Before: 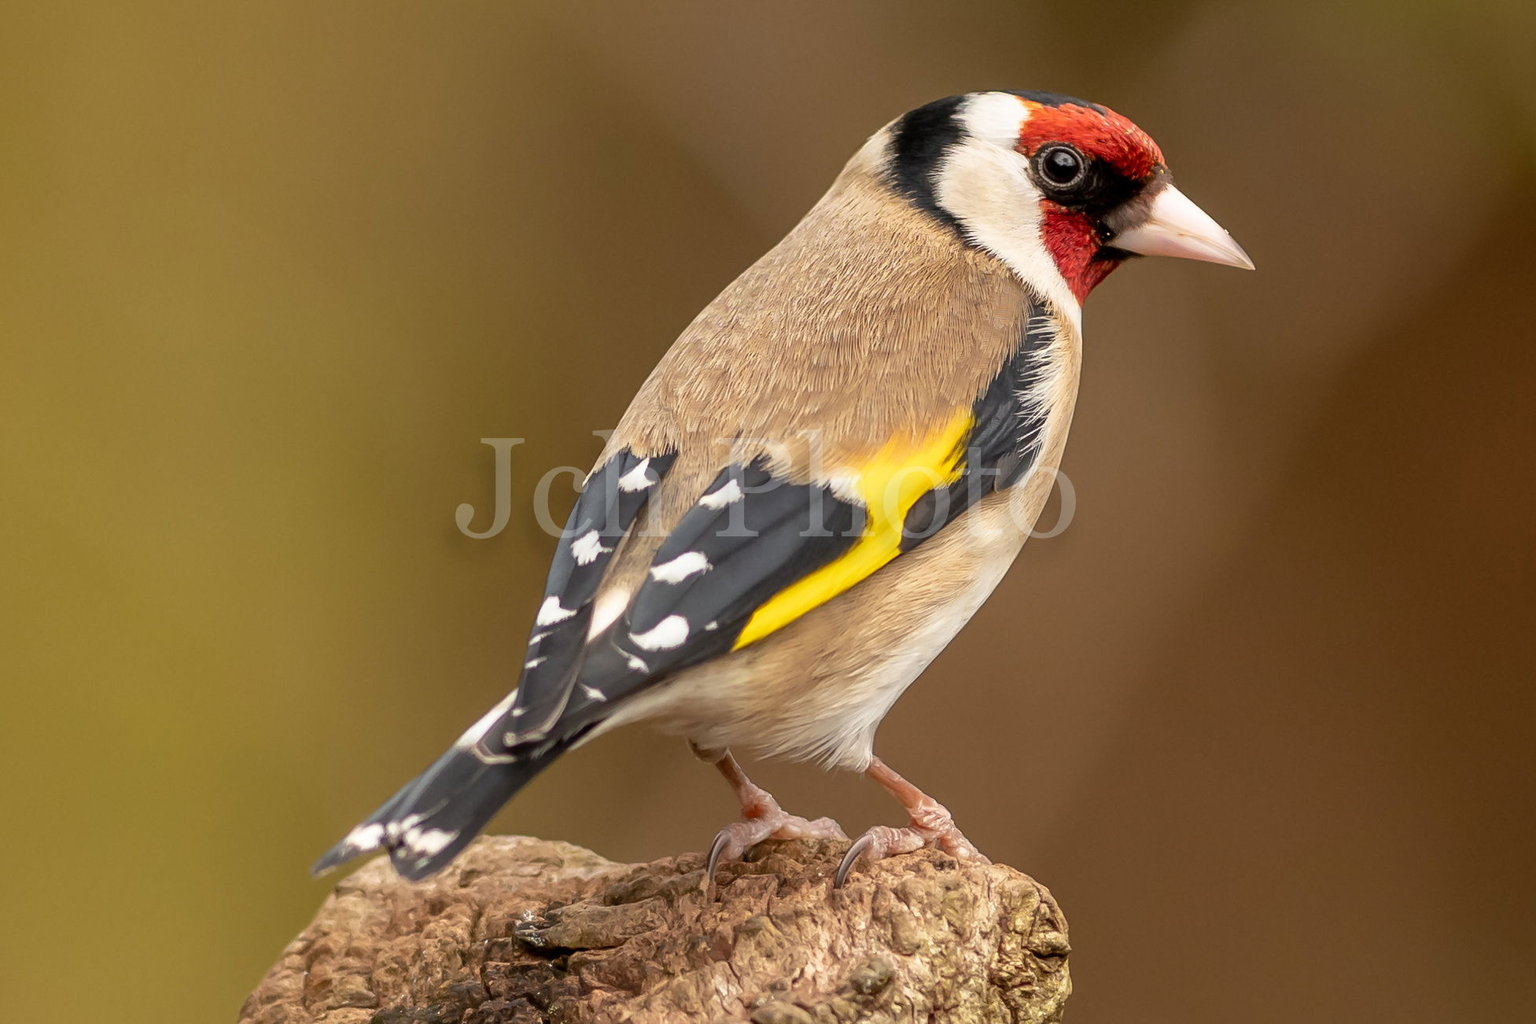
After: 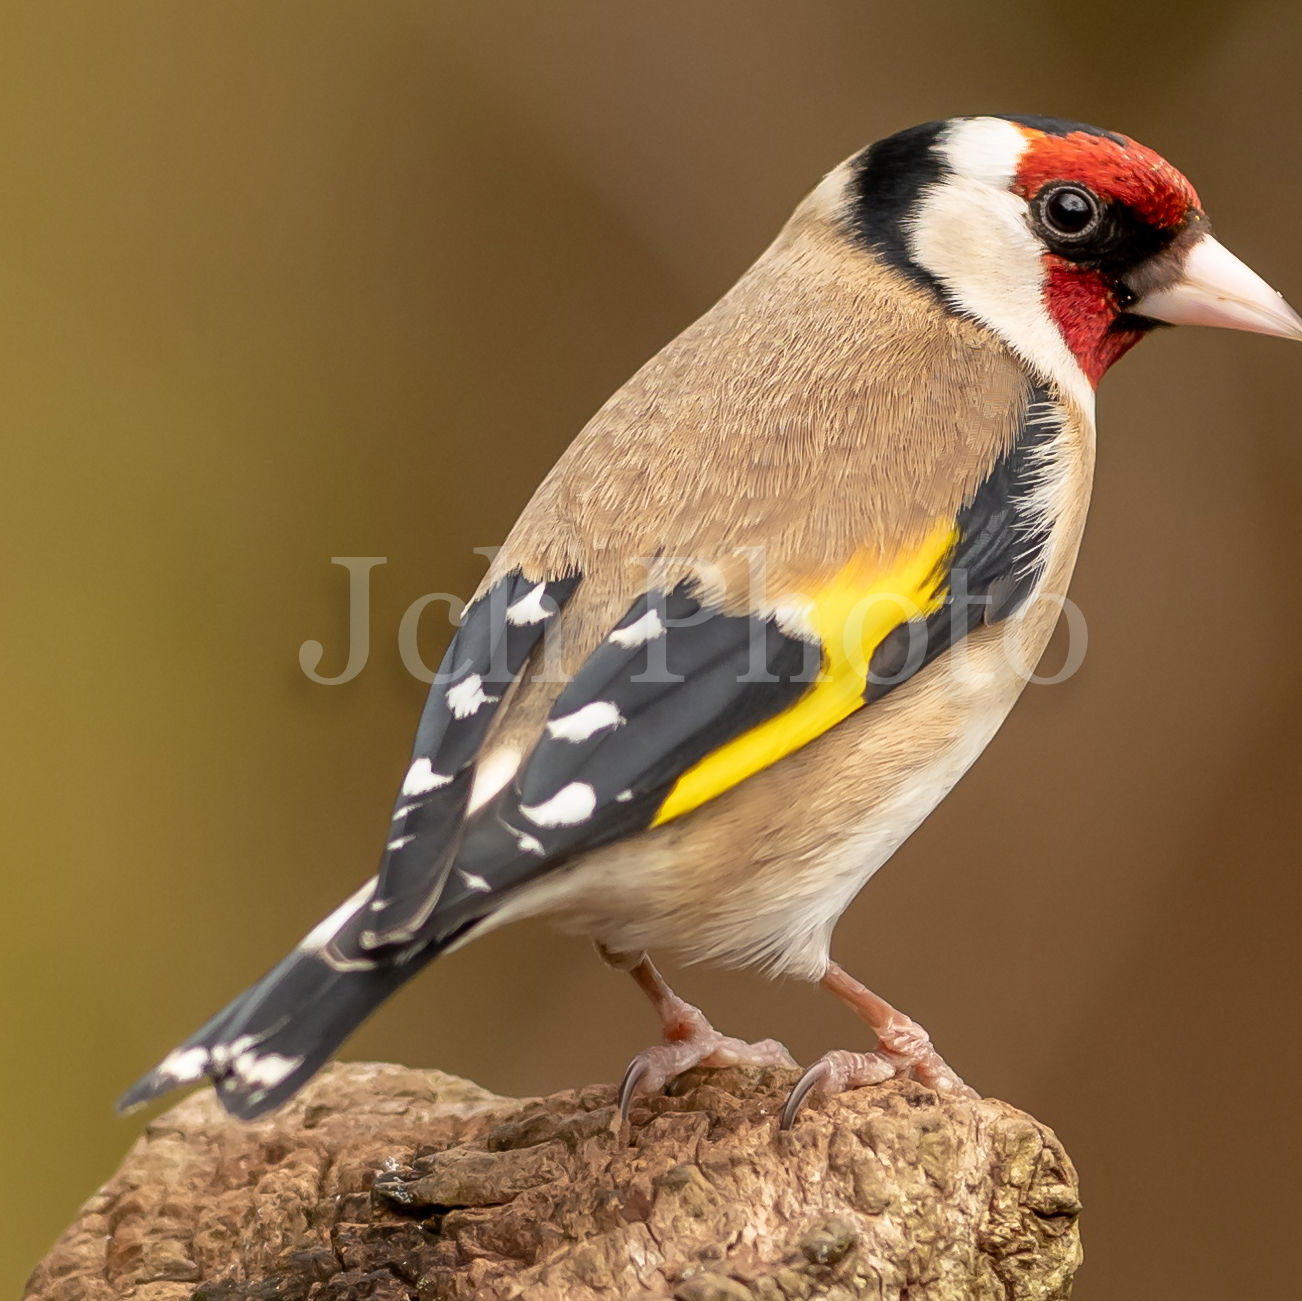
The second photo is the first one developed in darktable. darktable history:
shadows and highlights: shadows -25.85, highlights 48.13, soften with gaussian
crop and rotate: left 14.349%, right 18.972%
